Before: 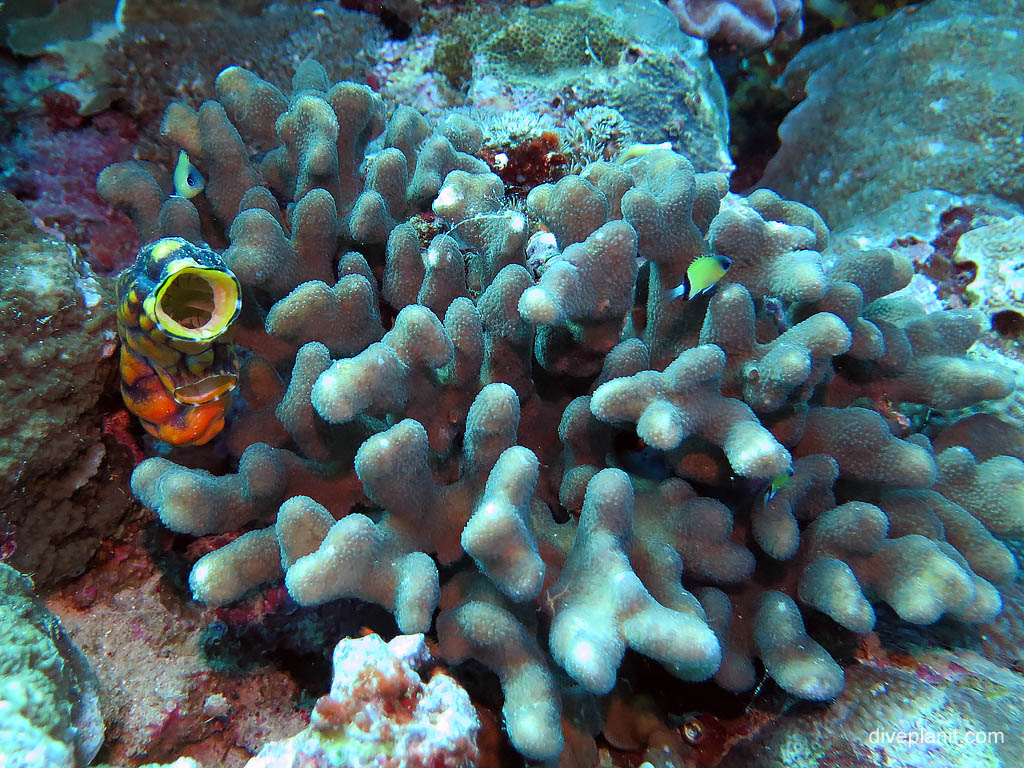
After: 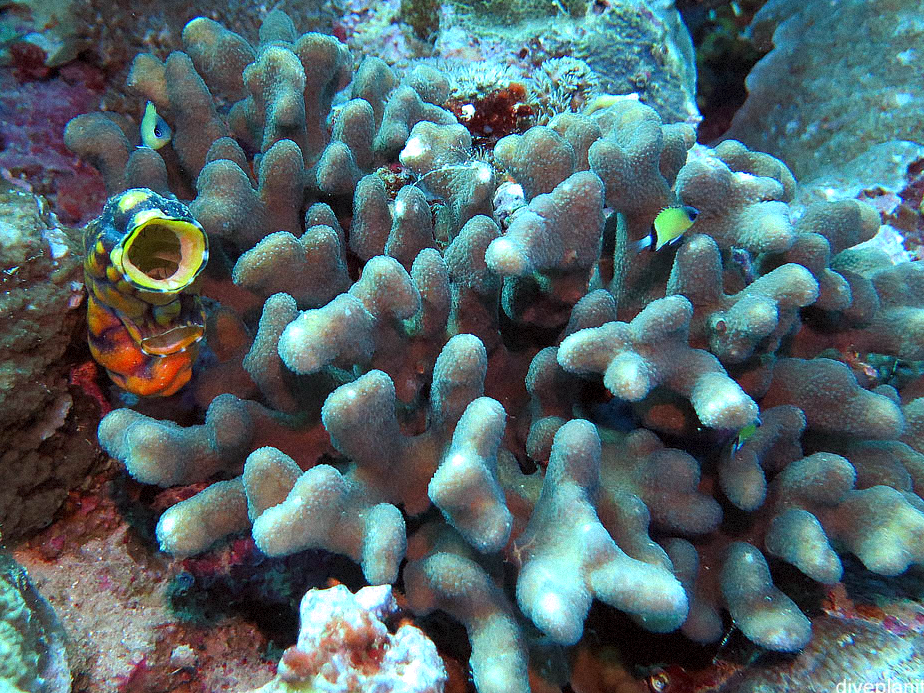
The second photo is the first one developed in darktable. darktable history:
crop: left 3.305%, top 6.436%, right 6.389%, bottom 3.258%
exposure: exposure 0.178 EV, compensate exposure bias true, compensate highlight preservation false
grain: mid-tones bias 0%
